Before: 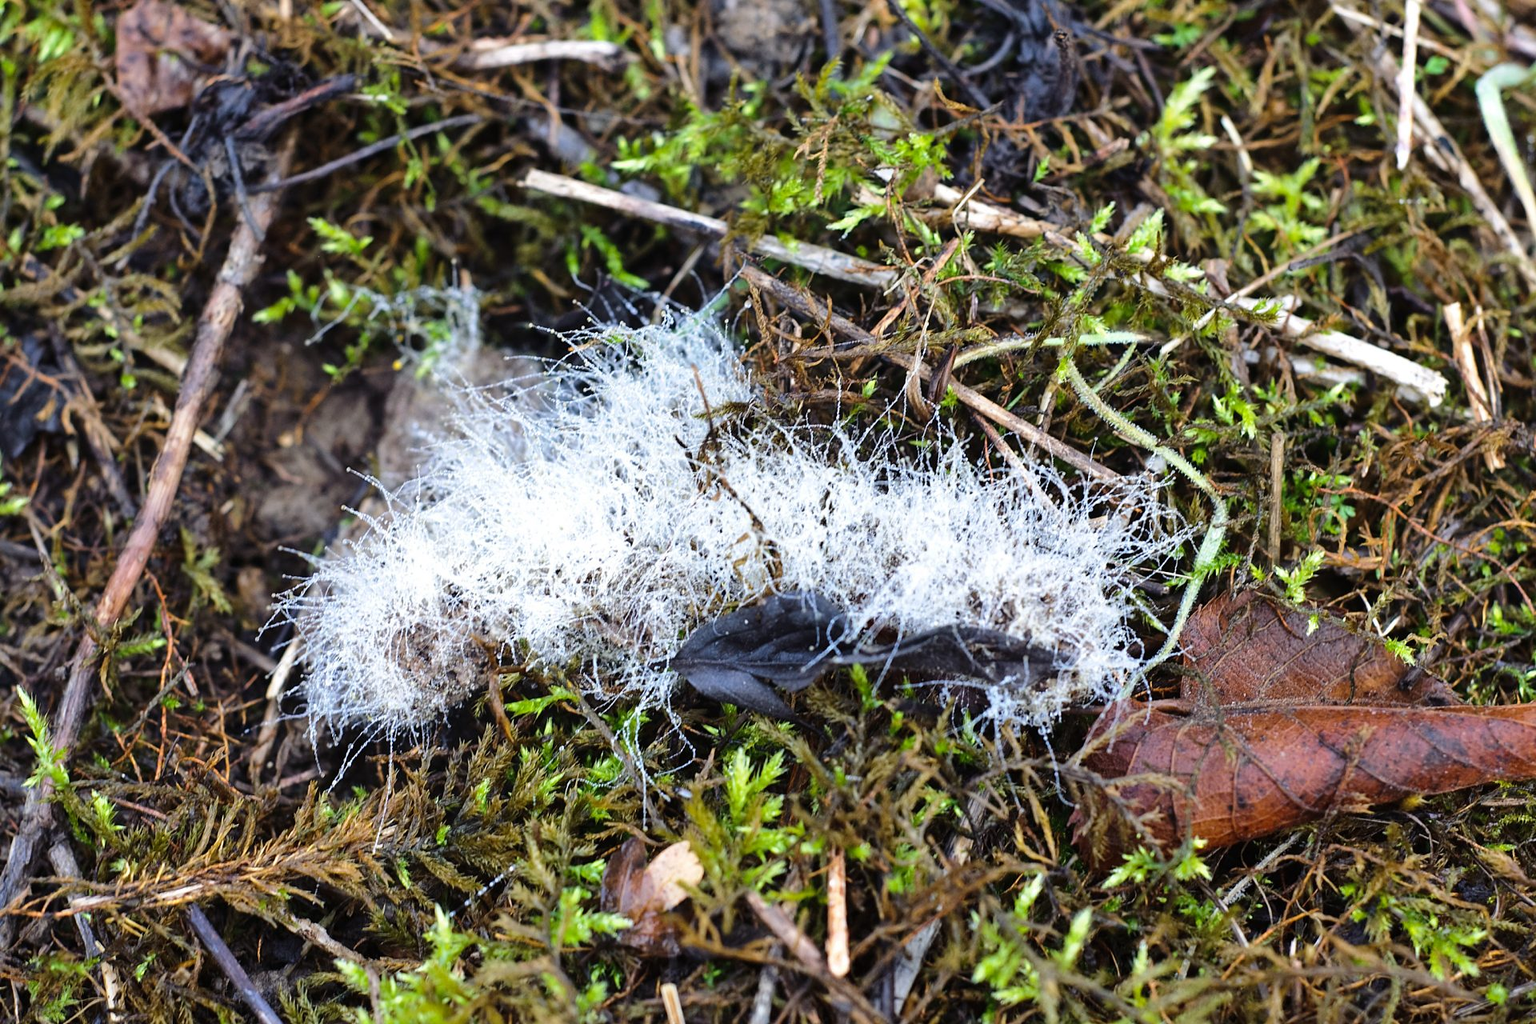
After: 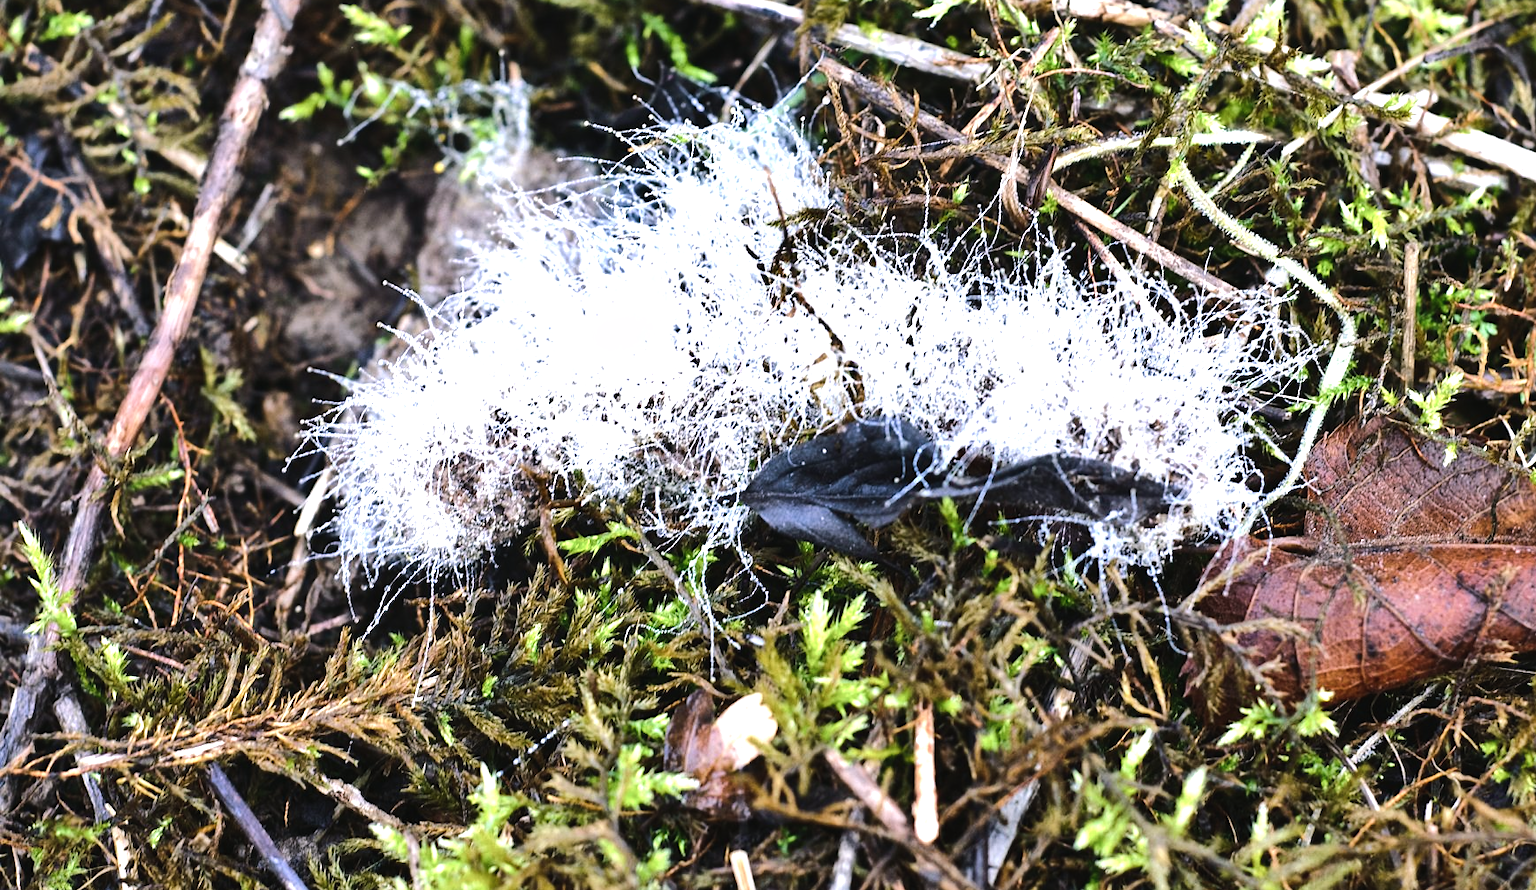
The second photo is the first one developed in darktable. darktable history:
crop: top 20.916%, right 9.437%, bottom 0.316%
shadows and highlights: soften with gaussian
exposure: exposure 0.2 EV, compensate highlight preservation false
color balance rgb: shadows lift › chroma 2%, shadows lift › hue 135.47°, highlights gain › chroma 2%, highlights gain › hue 291.01°, global offset › luminance 0.5%, perceptual saturation grading › global saturation -10.8%, perceptual saturation grading › highlights -26.83%, perceptual saturation grading › shadows 21.25%, perceptual brilliance grading › highlights 17.77%, perceptual brilliance grading › mid-tones 31.71%, perceptual brilliance grading › shadows -31.01%, global vibrance 24.91%
